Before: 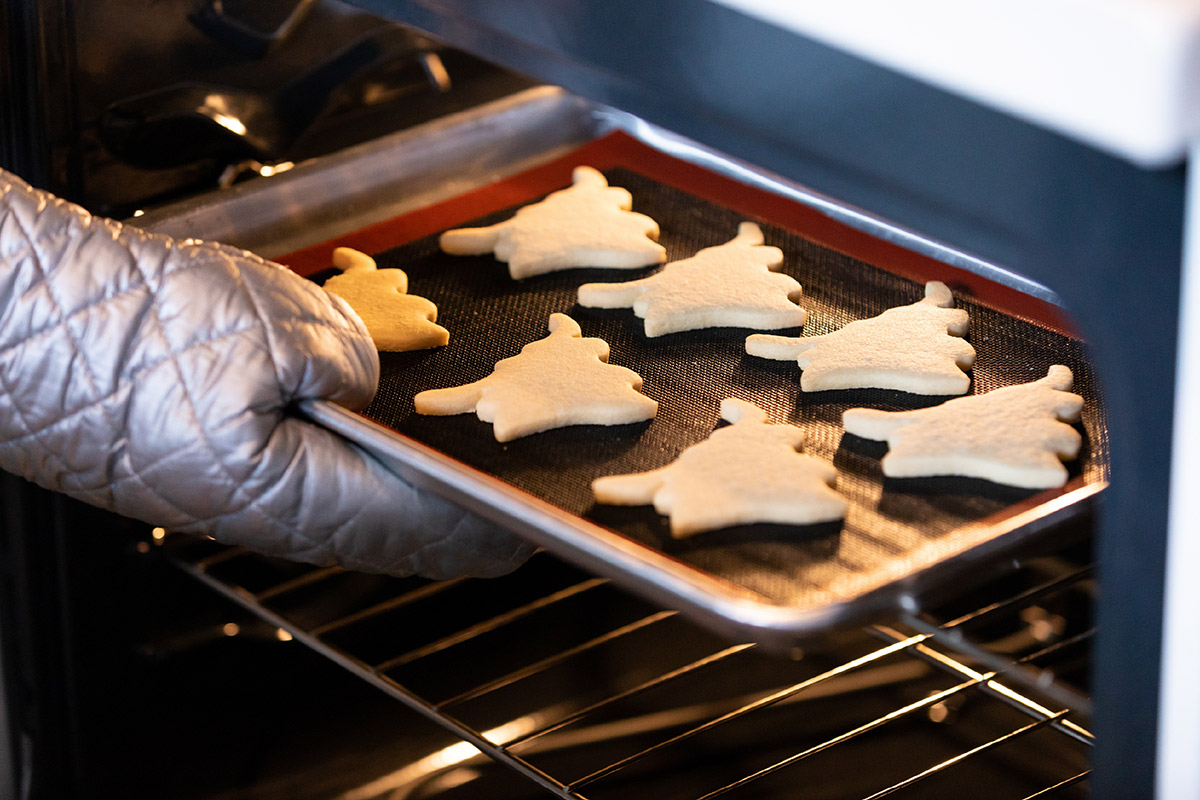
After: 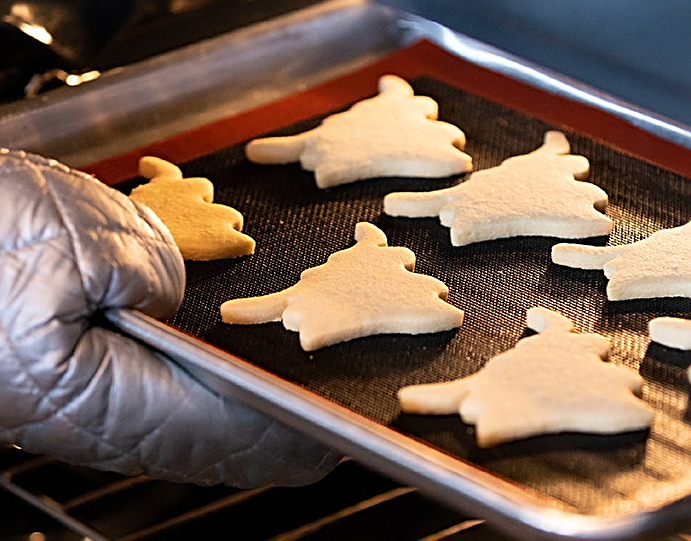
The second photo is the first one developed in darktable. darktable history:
tone equalizer: on, module defaults
crop: left 16.194%, top 11.443%, right 26.149%, bottom 20.825%
sharpen: radius 2.542, amount 0.633
